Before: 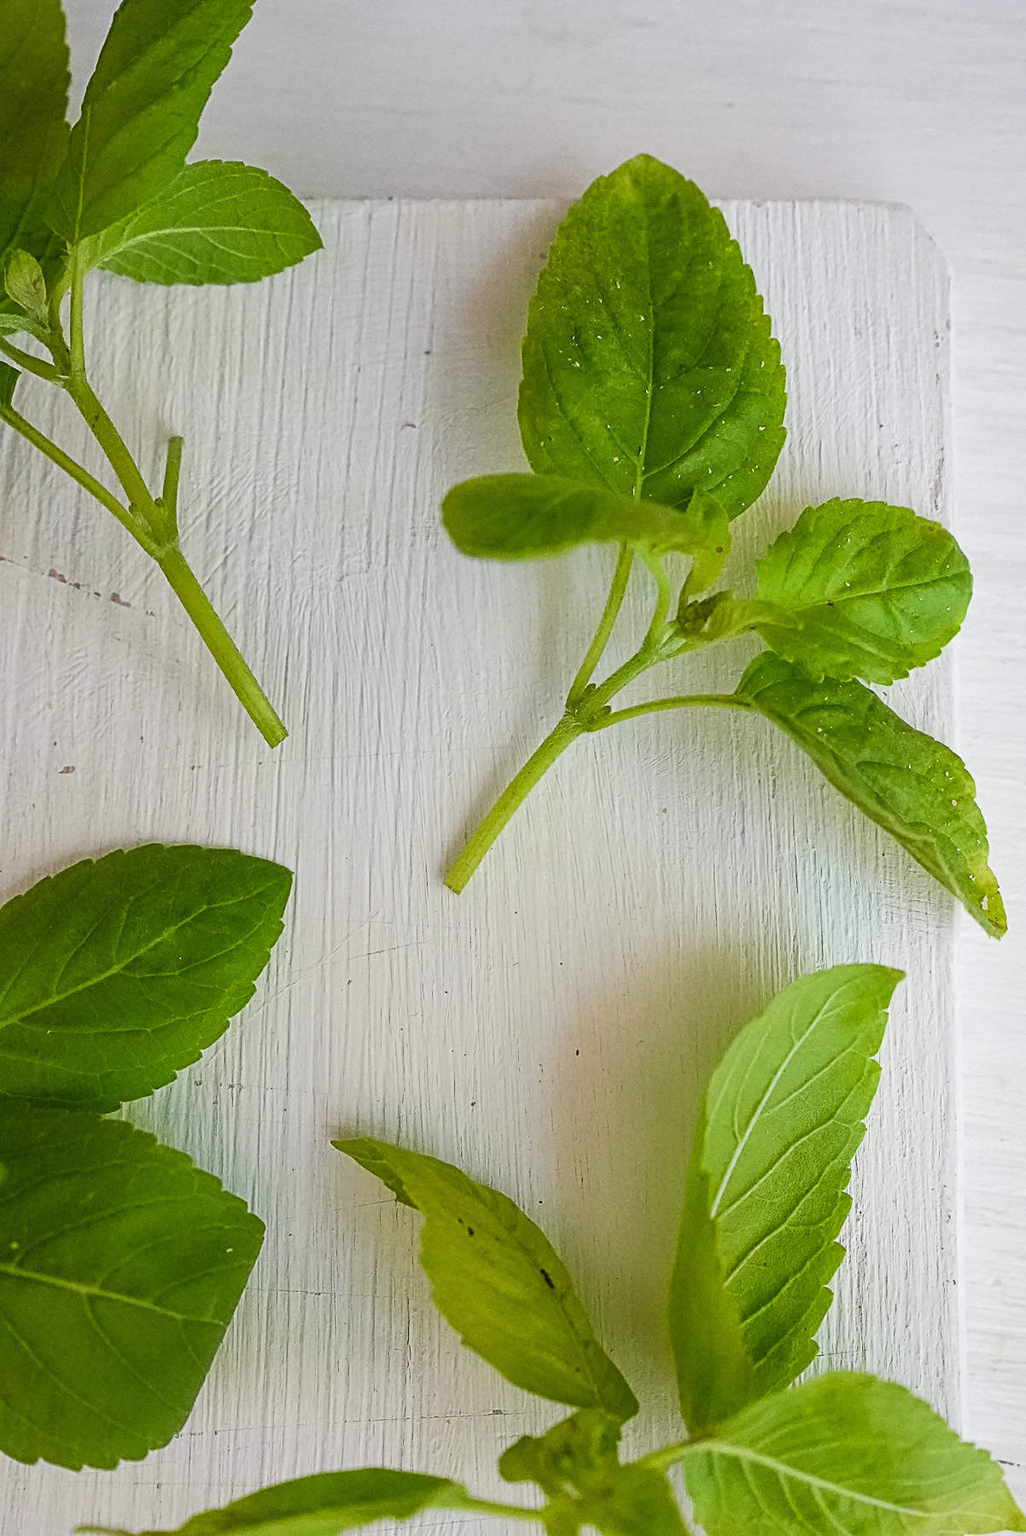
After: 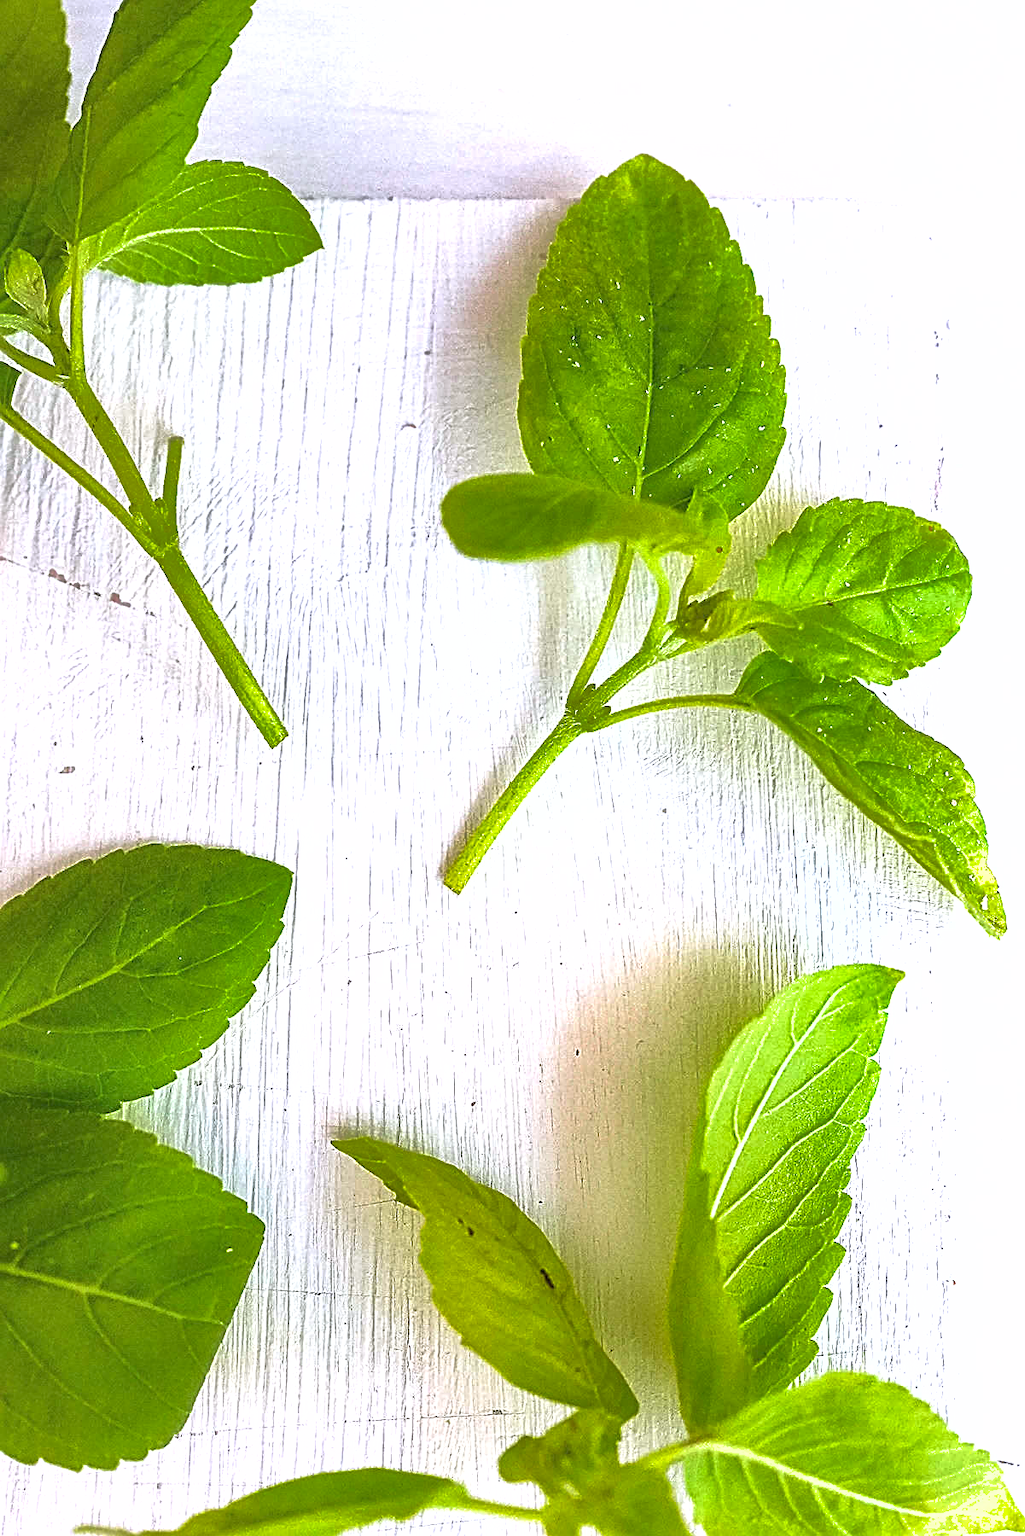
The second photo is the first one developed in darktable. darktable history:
exposure: black level correction 0, exposure 1.1 EV, compensate highlight preservation false
shadows and highlights: on, module defaults
white balance: red 1.004, blue 1.096
sharpen: on, module defaults
